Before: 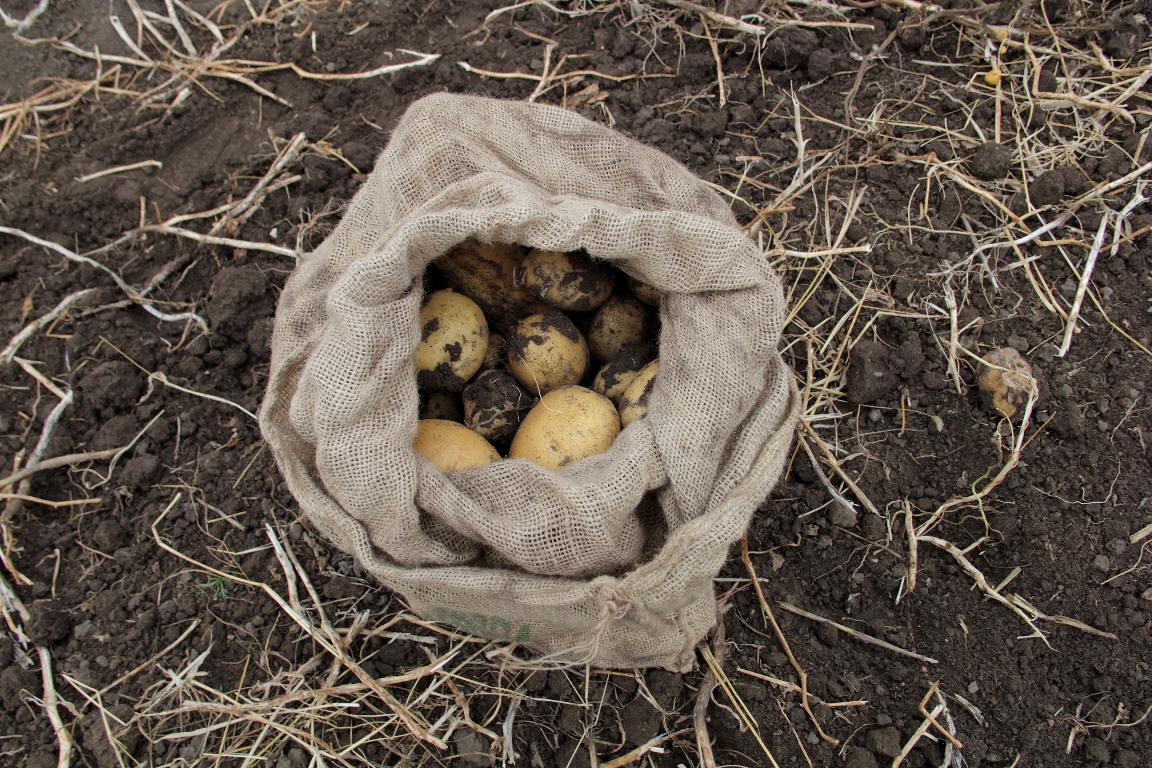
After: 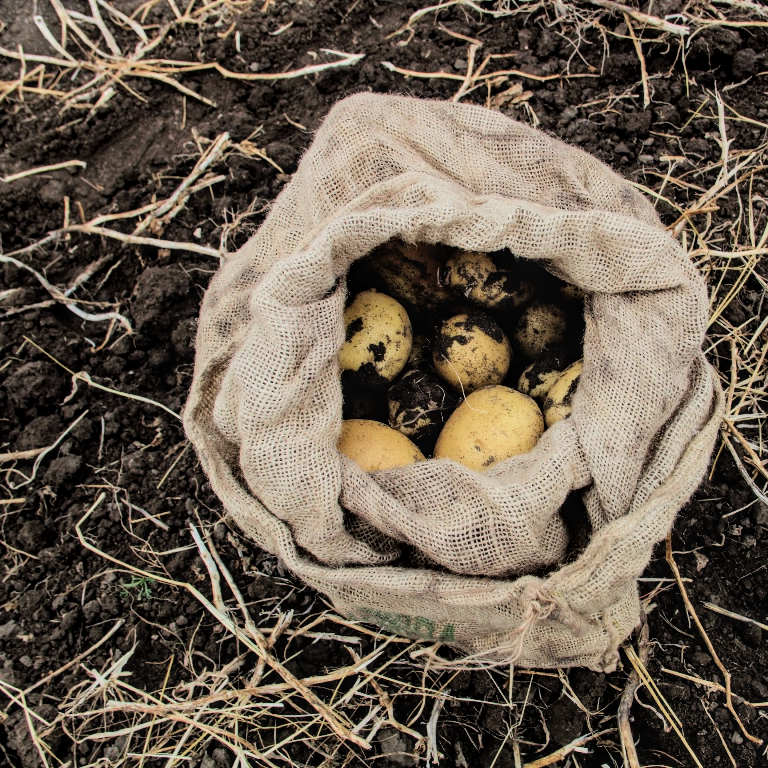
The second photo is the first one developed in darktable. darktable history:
crop and rotate: left 6.617%, right 26.717%
local contrast: on, module defaults
velvia: on, module defaults
filmic rgb: black relative exposure -7.15 EV, white relative exposure 5.36 EV, hardness 3.02, color science v6 (2022)
tone equalizer: -8 EV -1.08 EV, -7 EV -1.01 EV, -6 EV -0.867 EV, -5 EV -0.578 EV, -3 EV 0.578 EV, -2 EV 0.867 EV, -1 EV 1.01 EV, +0 EV 1.08 EV, edges refinement/feathering 500, mask exposure compensation -1.57 EV, preserve details no
